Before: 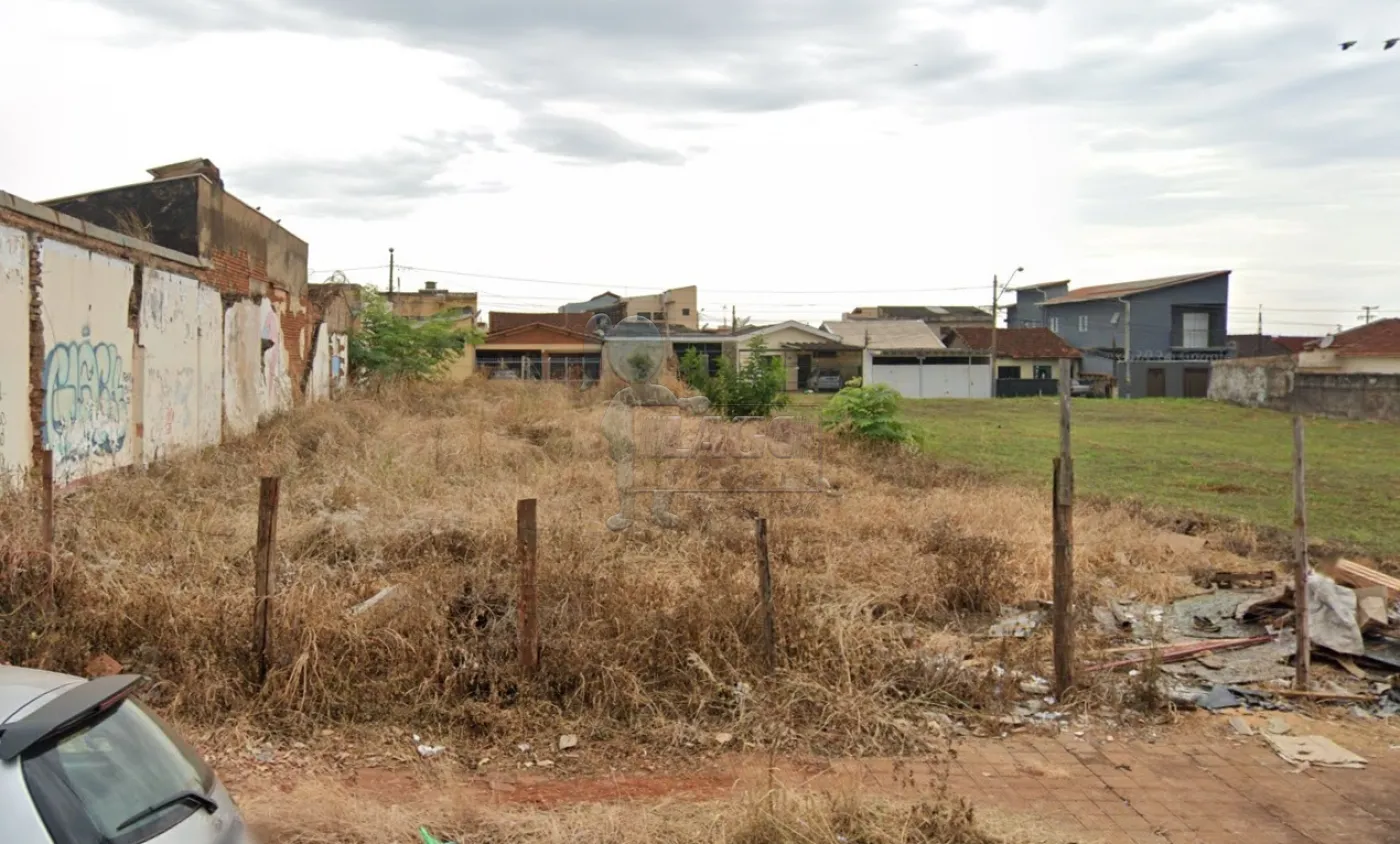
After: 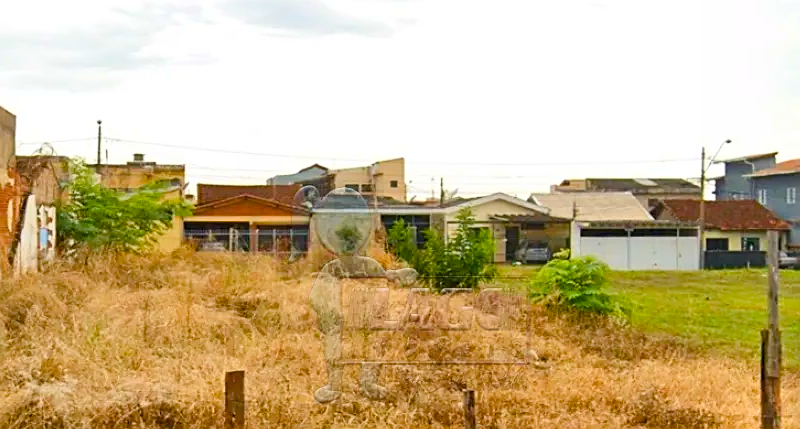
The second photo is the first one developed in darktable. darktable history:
contrast brightness saturation: contrast 0.202, brightness 0.17, saturation 0.219
color balance rgb: perceptual saturation grading › global saturation 20%, perceptual saturation grading › highlights 3.23%, perceptual saturation grading › shadows 49.348%, global vibrance 20%
sharpen: on, module defaults
crop: left 20.923%, top 15.199%, right 21.871%, bottom 33.94%
